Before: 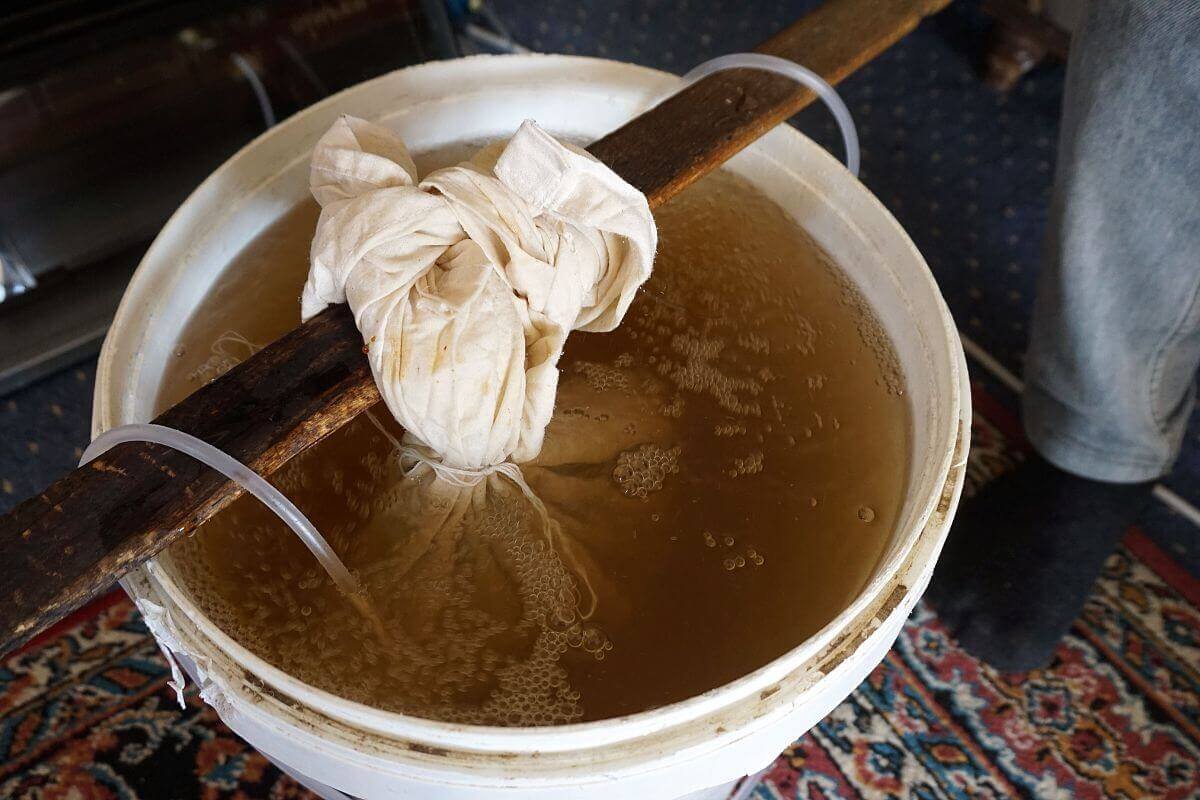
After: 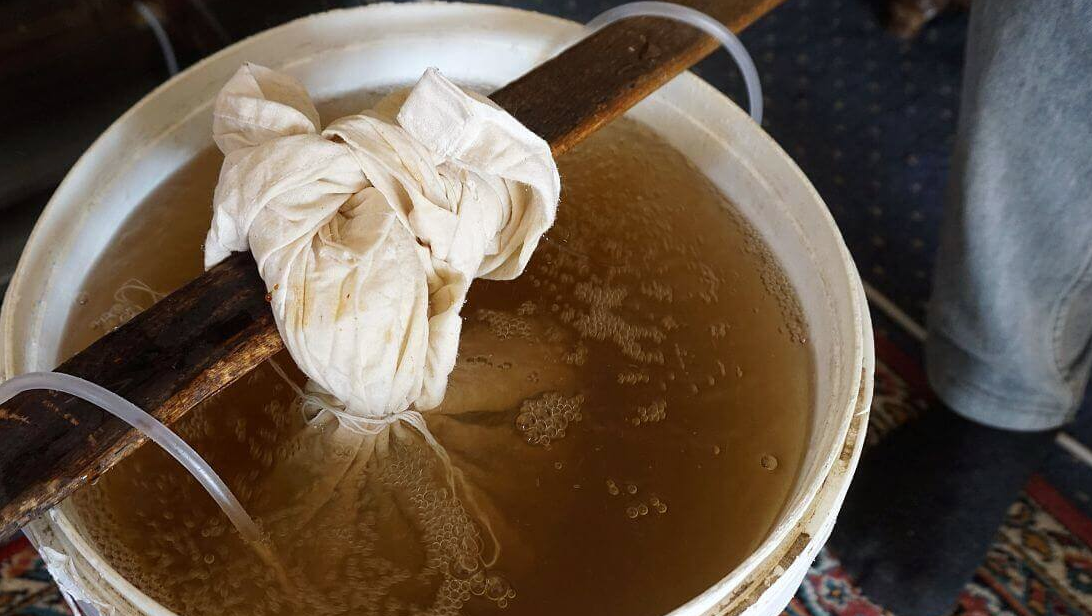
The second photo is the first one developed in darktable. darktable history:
white balance: red 0.986, blue 1.01
crop: left 8.155%, top 6.611%, bottom 15.385%
